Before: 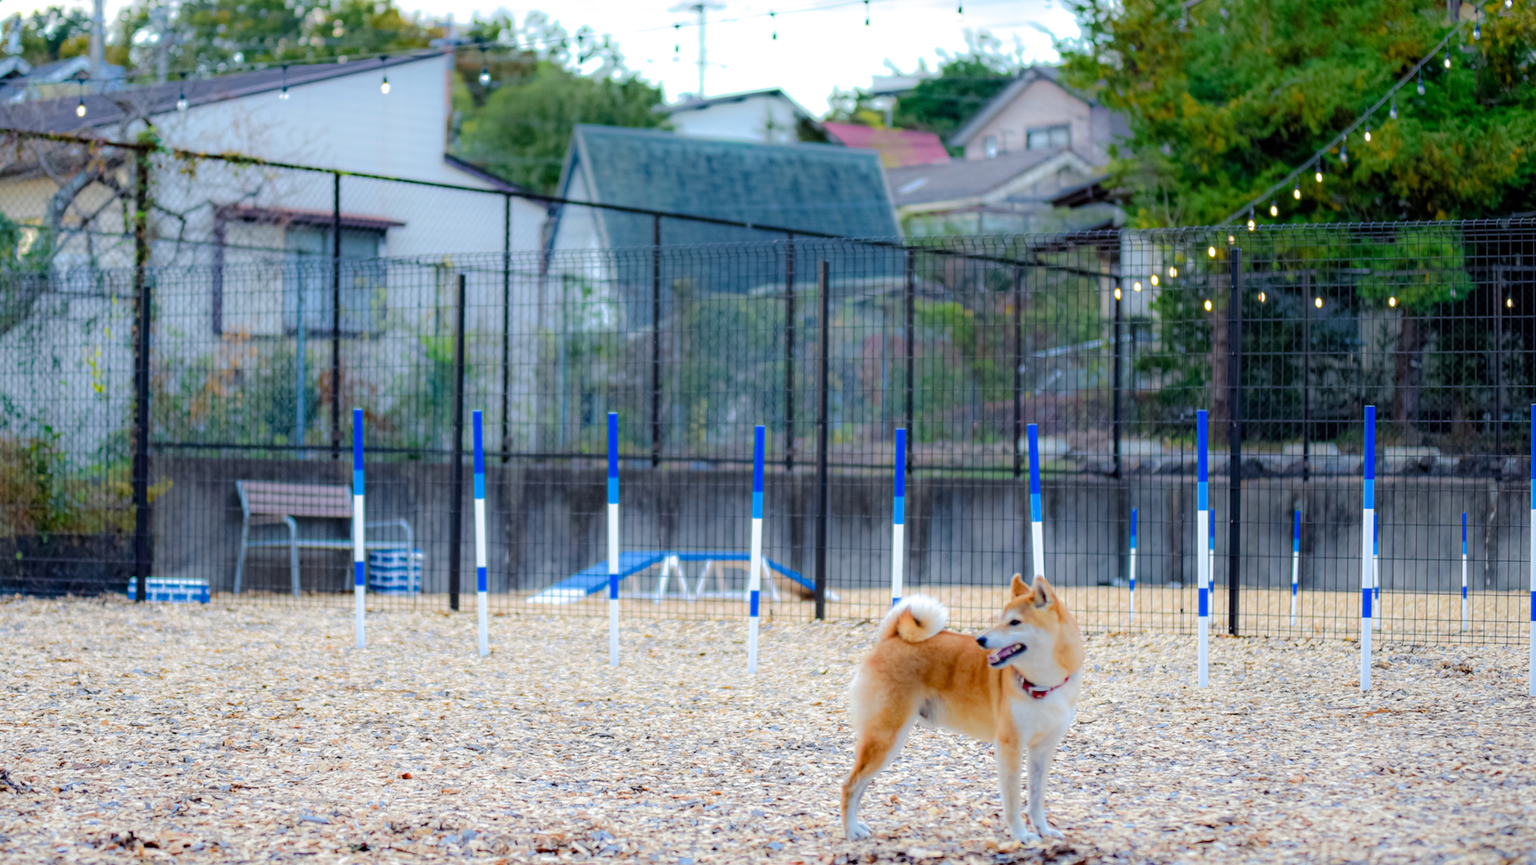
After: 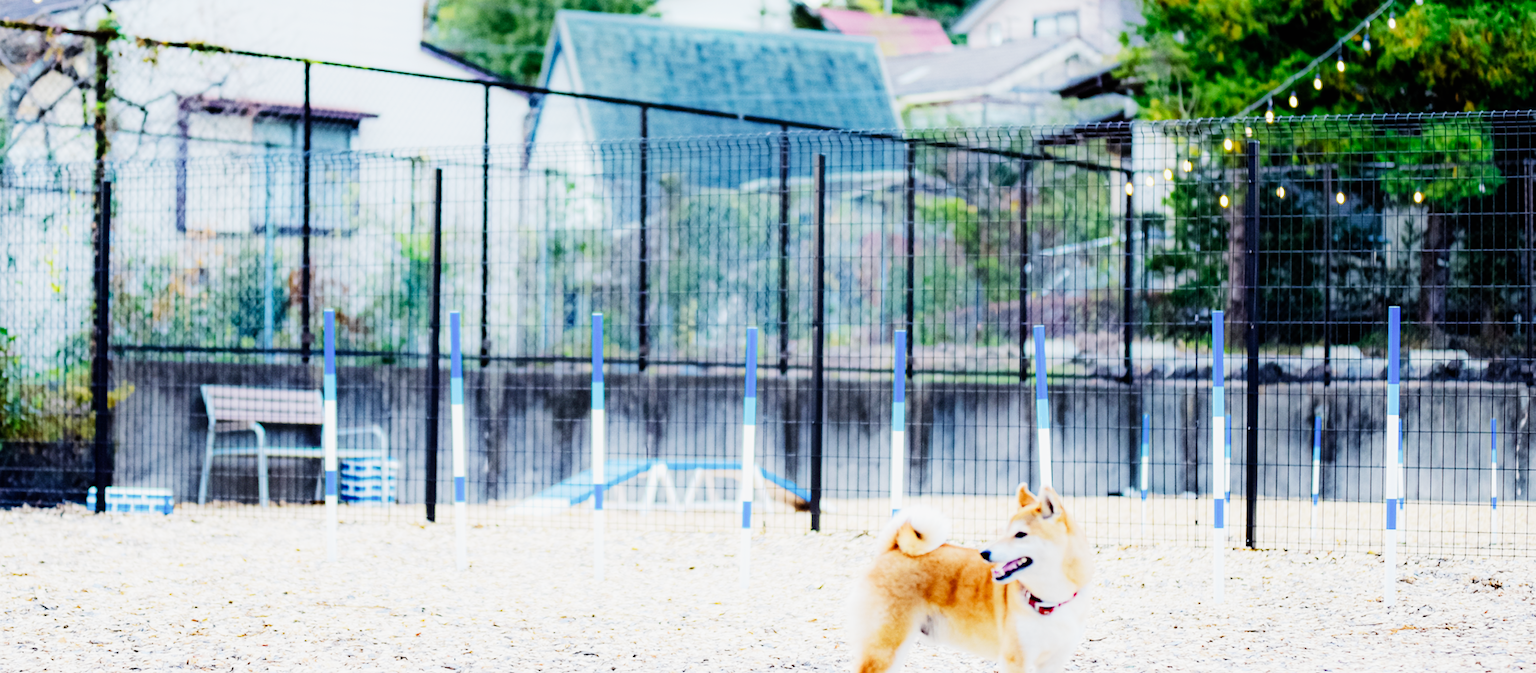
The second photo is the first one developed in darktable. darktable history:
exposure: black level correction 0, exposure 0.95 EV, compensate exposure bias true, compensate highlight preservation false
contrast brightness saturation: saturation -0.05
tone equalizer: -8 EV -0.417 EV, -7 EV -0.389 EV, -6 EV -0.333 EV, -5 EV -0.222 EV, -3 EV 0.222 EV, -2 EV 0.333 EV, -1 EV 0.389 EV, +0 EV 0.417 EV, edges refinement/feathering 500, mask exposure compensation -1.57 EV, preserve details no
sigmoid: contrast 1.8, skew -0.2, preserve hue 0%, red attenuation 0.1, red rotation 0.035, green attenuation 0.1, green rotation -0.017, blue attenuation 0.15, blue rotation -0.052, base primaries Rec2020
crop and rotate: left 2.991%, top 13.302%, right 1.981%, bottom 12.636%
